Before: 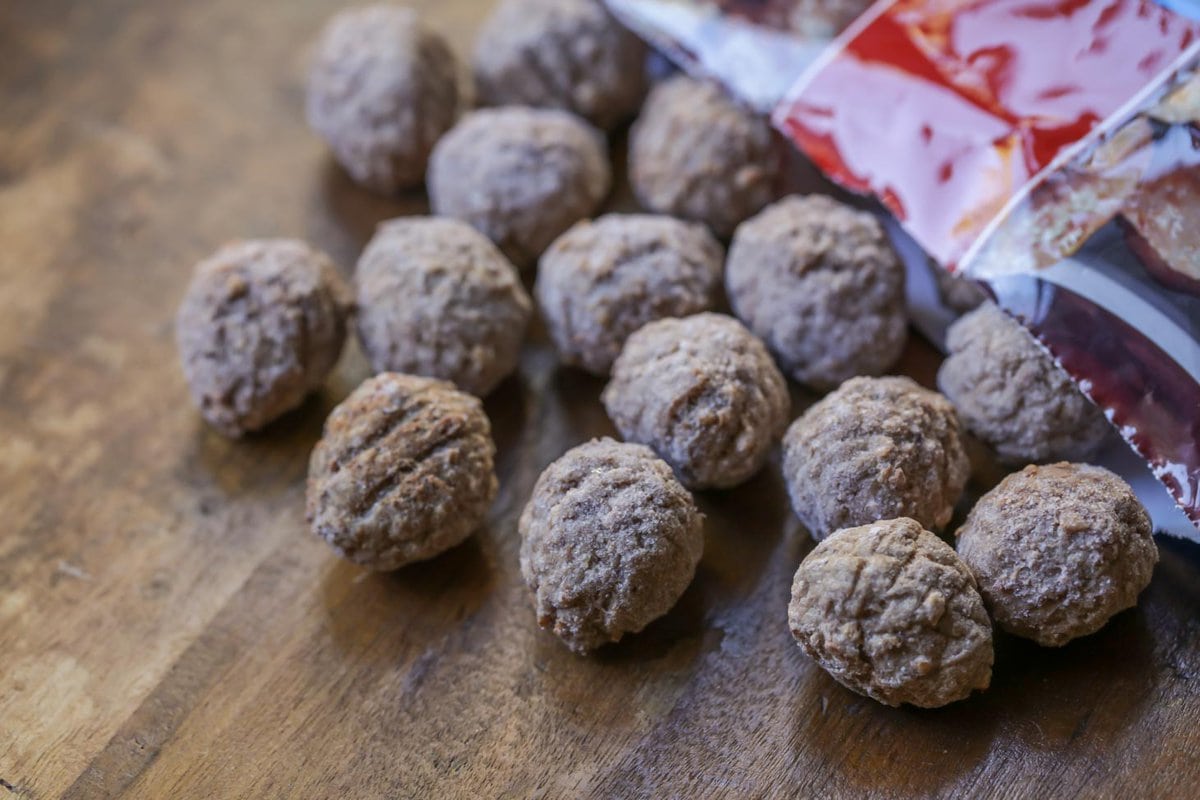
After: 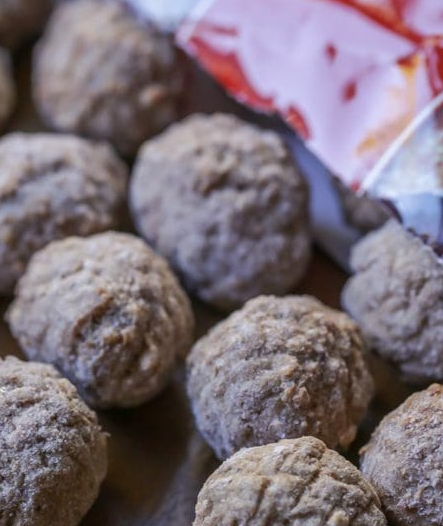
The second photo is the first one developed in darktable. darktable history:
crop and rotate: left 49.734%, top 10.149%, right 13.281%, bottom 24.047%
